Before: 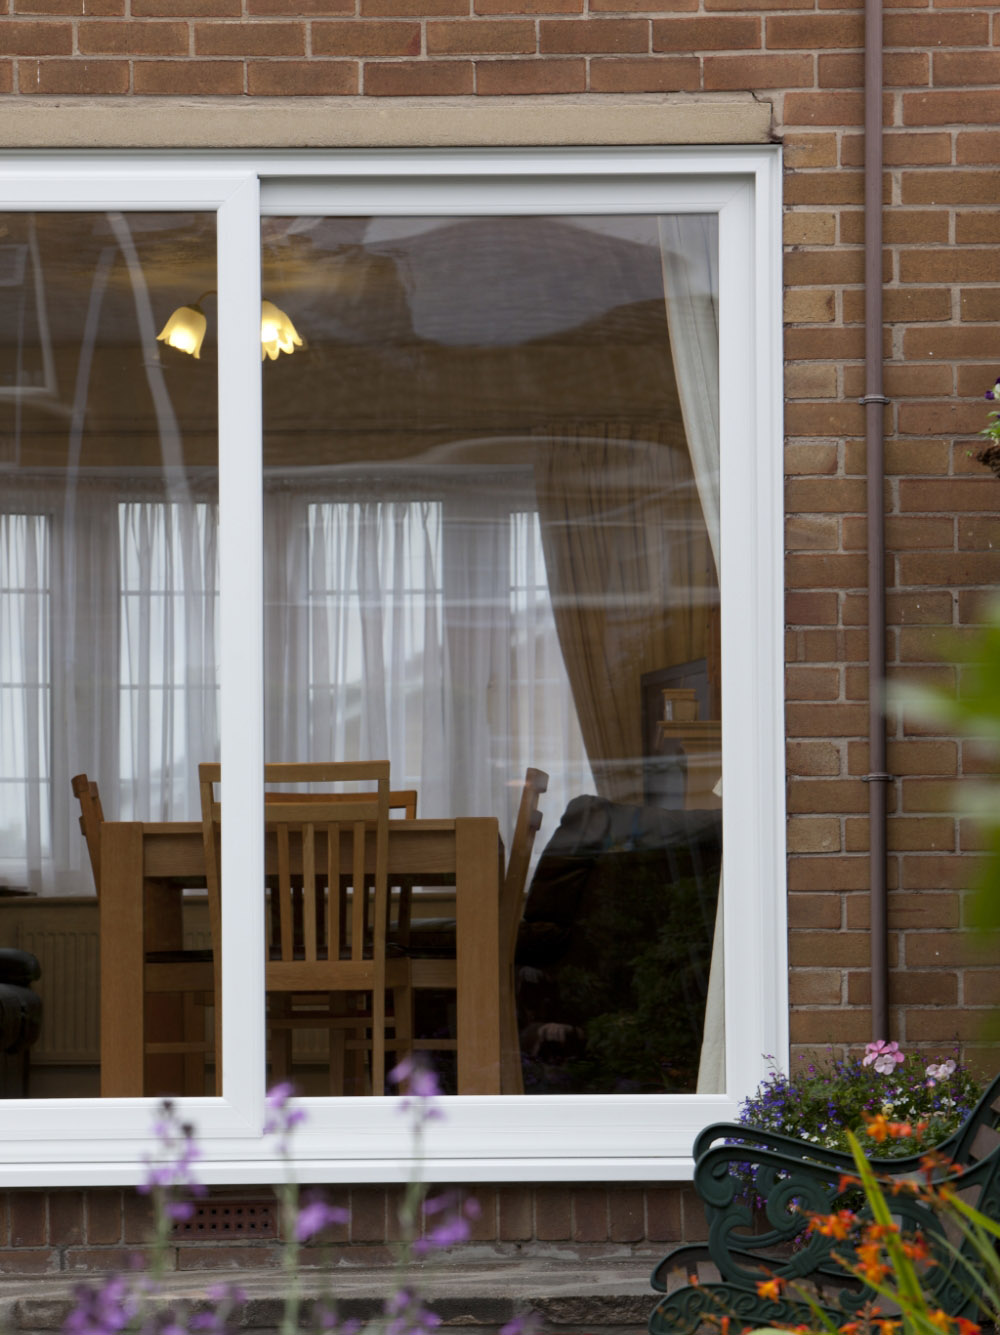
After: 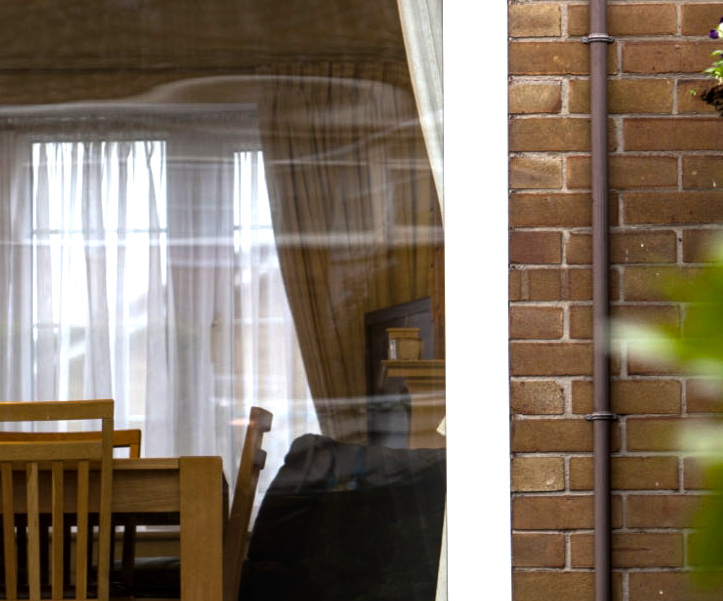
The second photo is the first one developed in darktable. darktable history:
local contrast: on, module defaults
color balance rgb: linear chroma grading › global chroma 0.898%, perceptual saturation grading › global saturation 35.702%, perceptual brilliance grading › global brilliance 14.695%, perceptual brilliance grading › shadows -35.395%
tone equalizer: -8 EV -0.713 EV, -7 EV -0.736 EV, -6 EV -0.592 EV, -5 EV -0.363 EV, -3 EV 0.388 EV, -2 EV 0.6 EV, -1 EV 0.696 EV, +0 EV 0.739 EV
crop and rotate: left 27.676%, top 27.109%, bottom 27.814%
